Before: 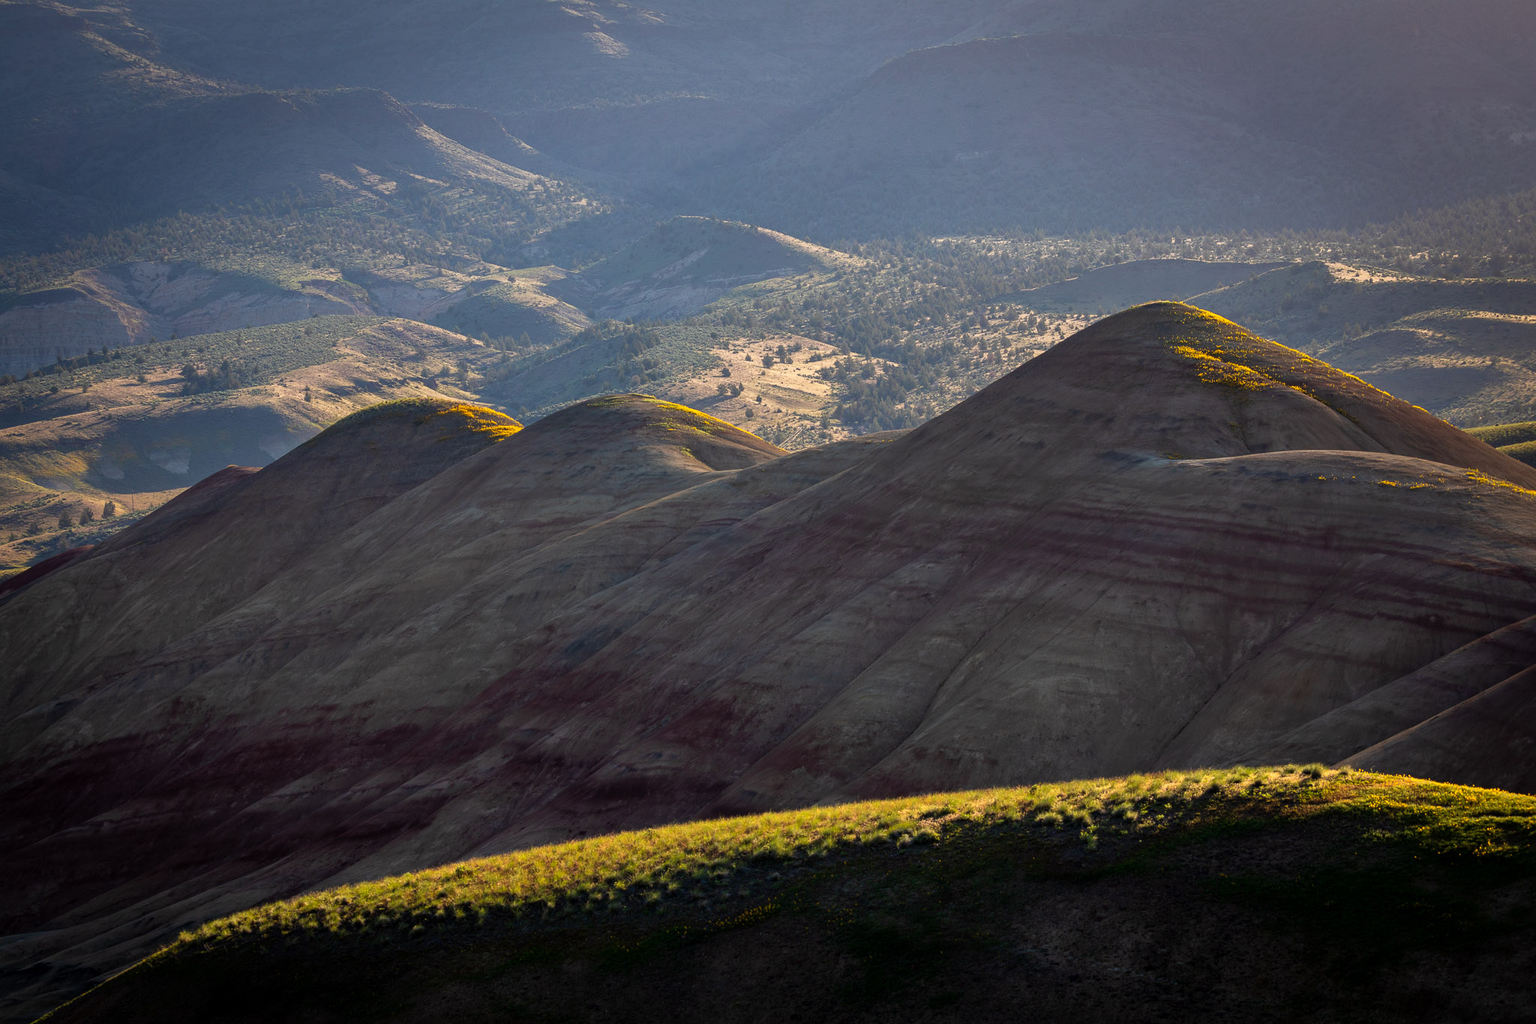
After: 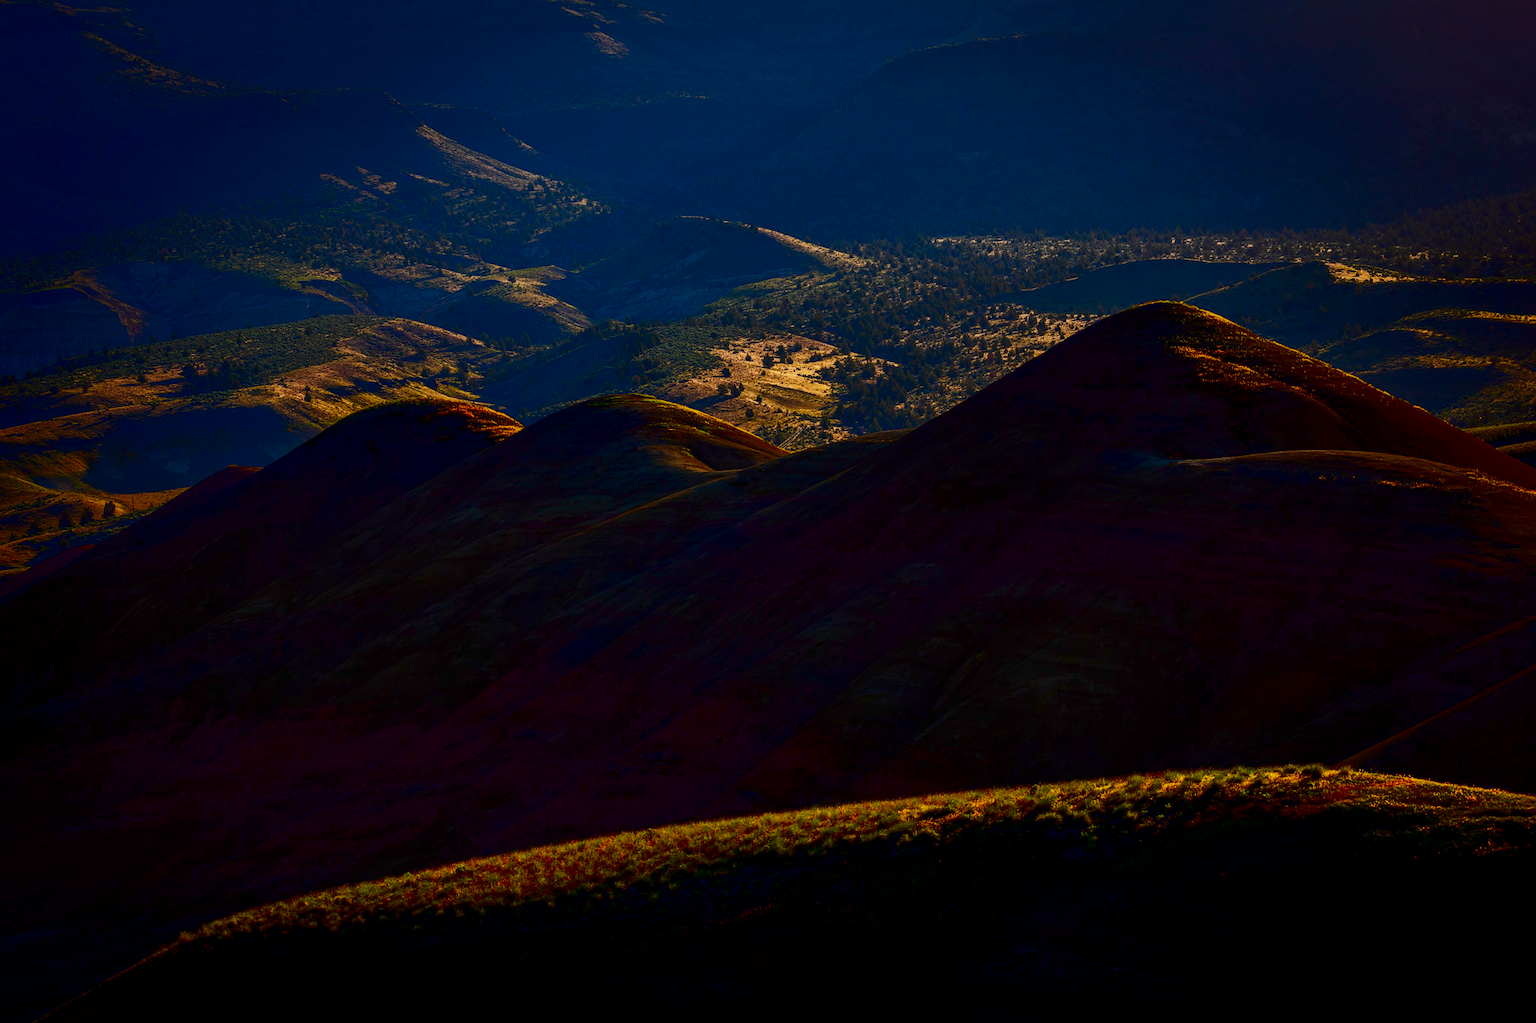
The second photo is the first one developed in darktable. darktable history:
contrast brightness saturation: brightness -0.987, saturation 1
local contrast: on, module defaults
